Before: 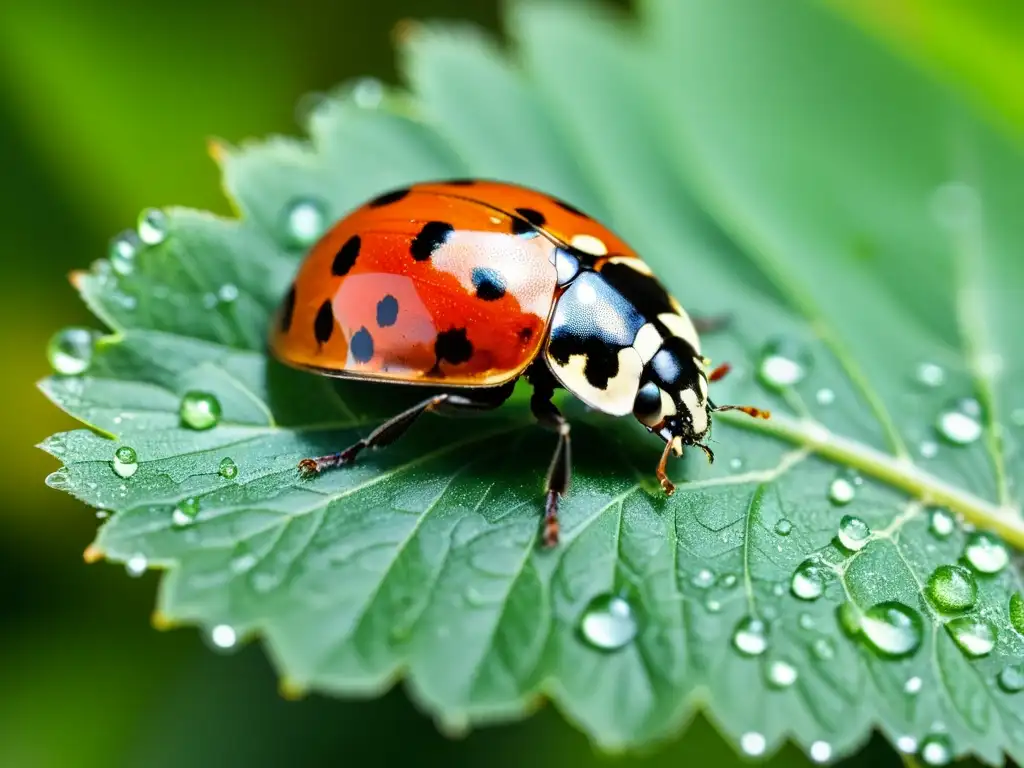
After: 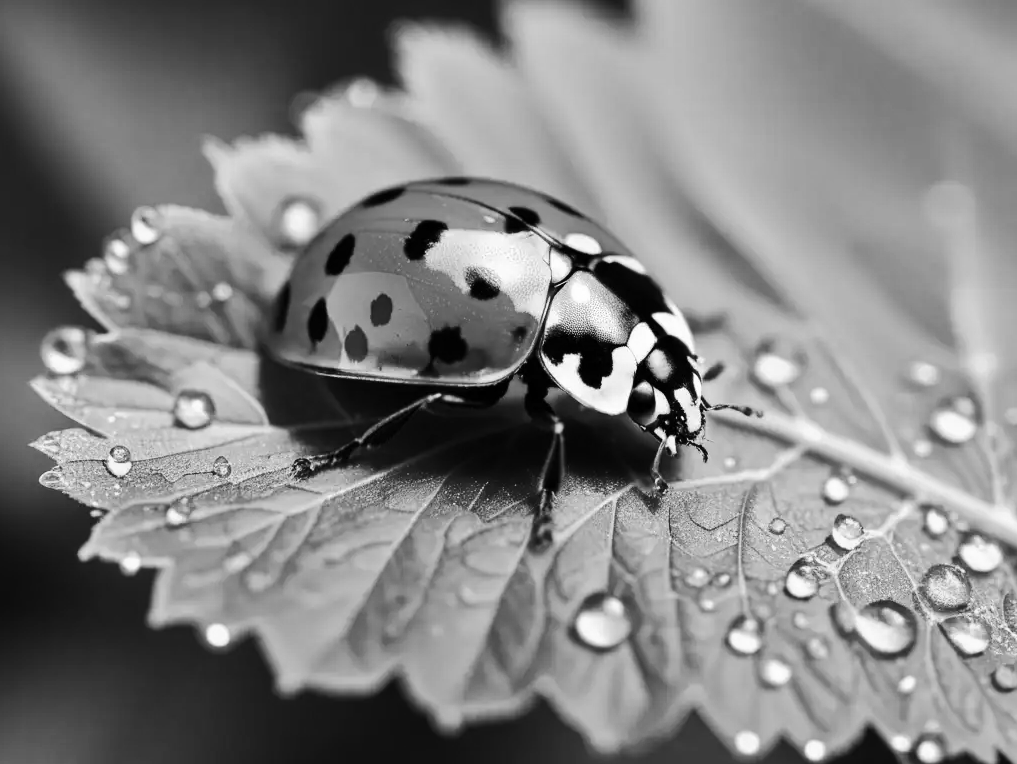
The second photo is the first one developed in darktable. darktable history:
tone curve: curves: ch0 [(0, 0) (0.003, 0.003) (0.011, 0.009) (0.025, 0.018) (0.044, 0.028) (0.069, 0.038) (0.1, 0.049) (0.136, 0.062) (0.177, 0.089) (0.224, 0.123) (0.277, 0.165) (0.335, 0.223) (0.399, 0.293) (0.468, 0.385) (0.543, 0.497) (0.623, 0.613) (0.709, 0.716) (0.801, 0.802) (0.898, 0.887) (1, 1)], preserve colors none
monochrome: on, module defaults
crop and rotate: left 0.614%, top 0.179%, bottom 0.309%
